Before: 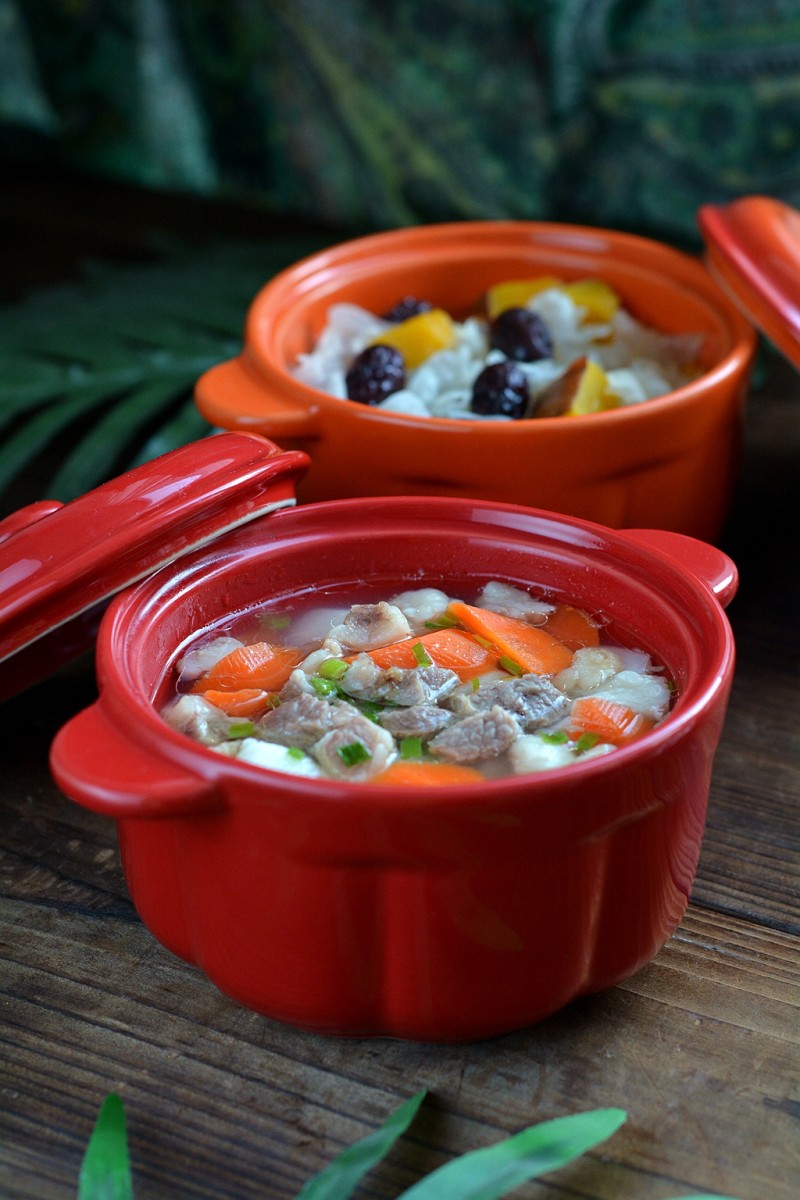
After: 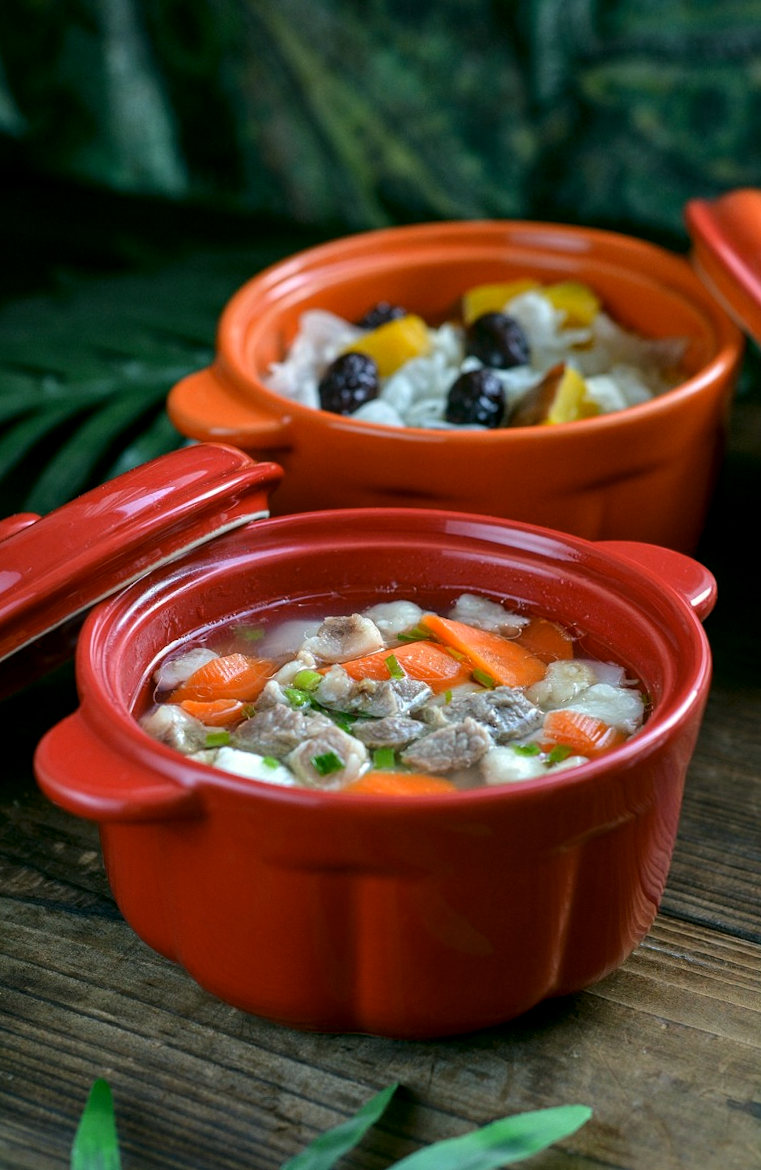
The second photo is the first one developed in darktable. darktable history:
local contrast: on, module defaults
color correction: highlights a* 4.02, highlights b* 4.98, shadows a* -7.55, shadows b* 4.98
rotate and perspective: rotation 0.074°, lens shift (vertical) 0.096, lens shift (horizontal) -0.041, crop left 0.043, crop right 0.952, crop top 0.024, crop bottom 0.979
